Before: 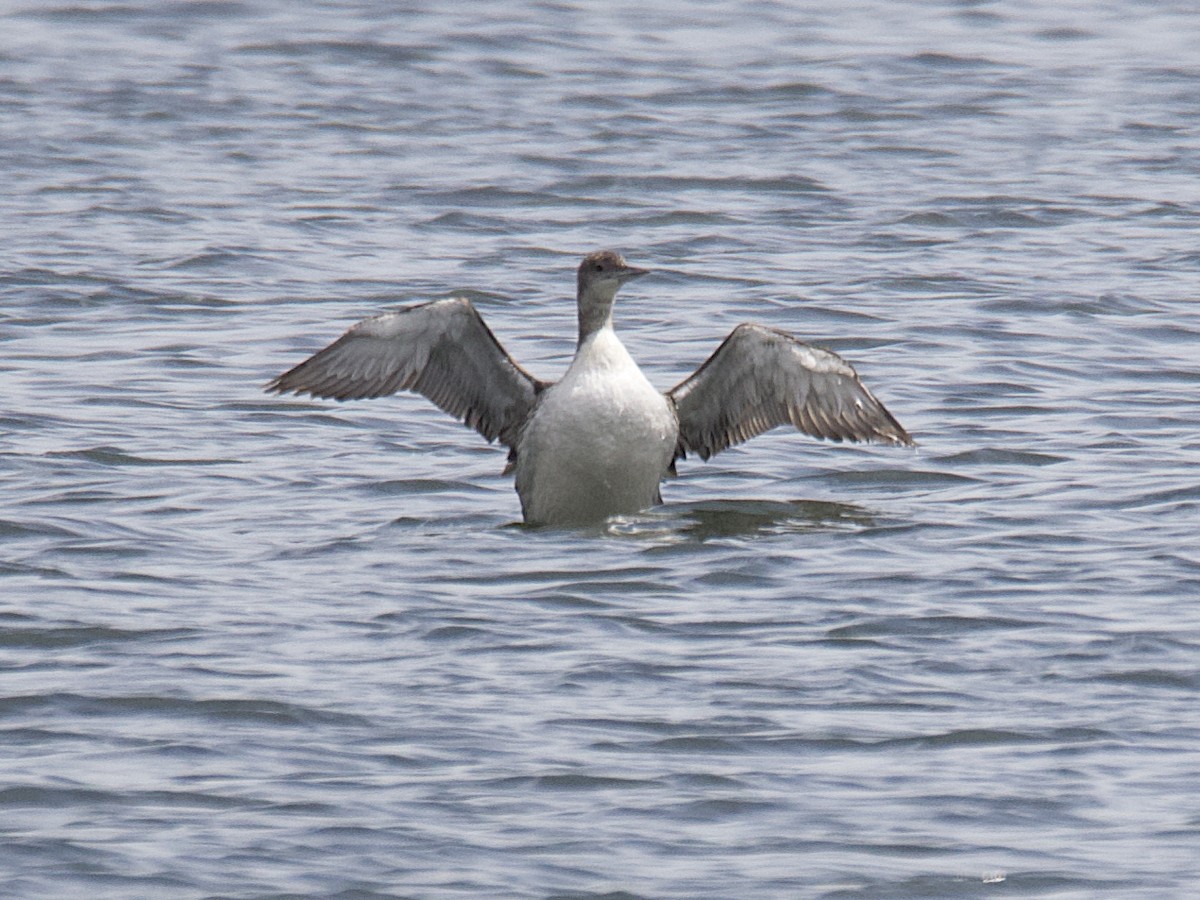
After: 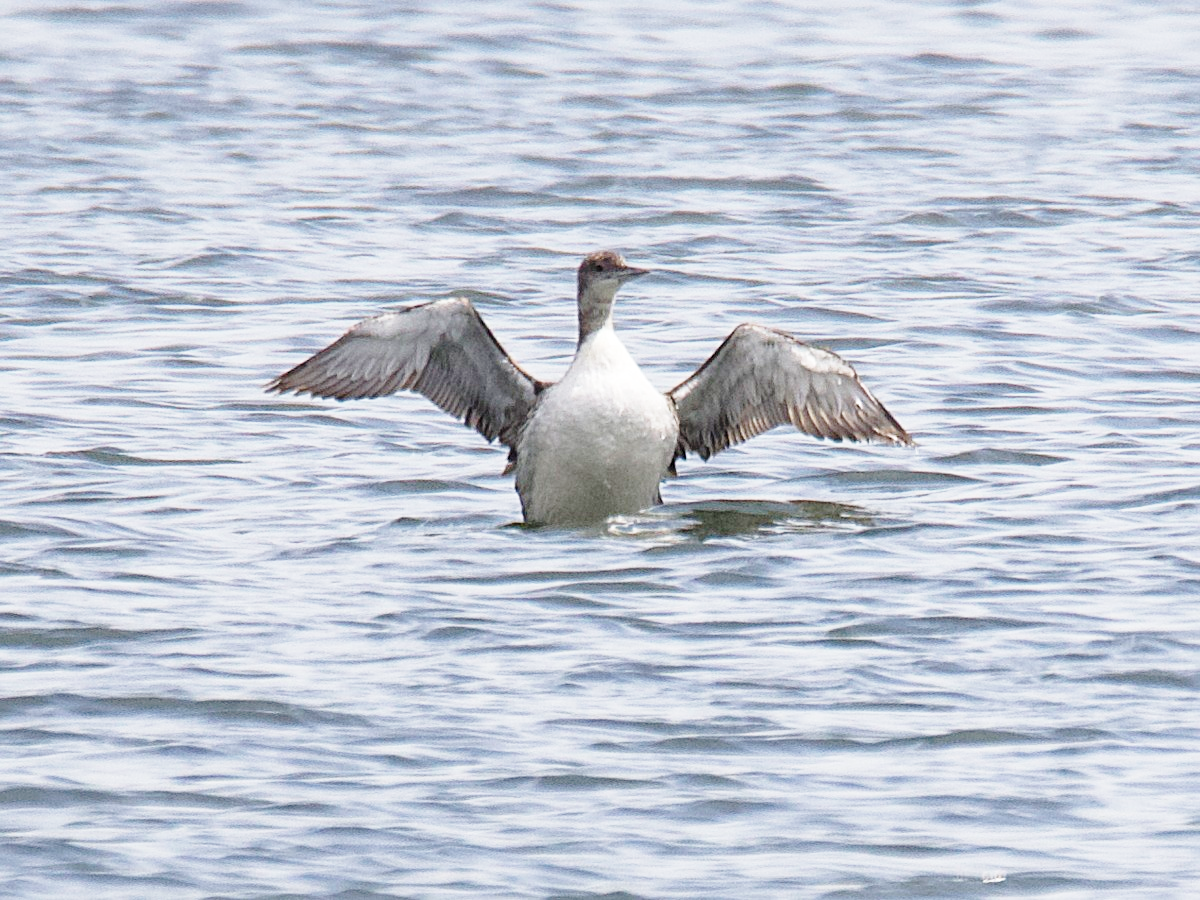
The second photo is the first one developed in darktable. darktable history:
base curve: curves: ch0 [(0, 0) (0.028, 0.03) (0.121, 0.232) (0.46, 0.748) (0.859, 0.968) (1, 1)], preserve colors none
sharpen: amount 0.2
